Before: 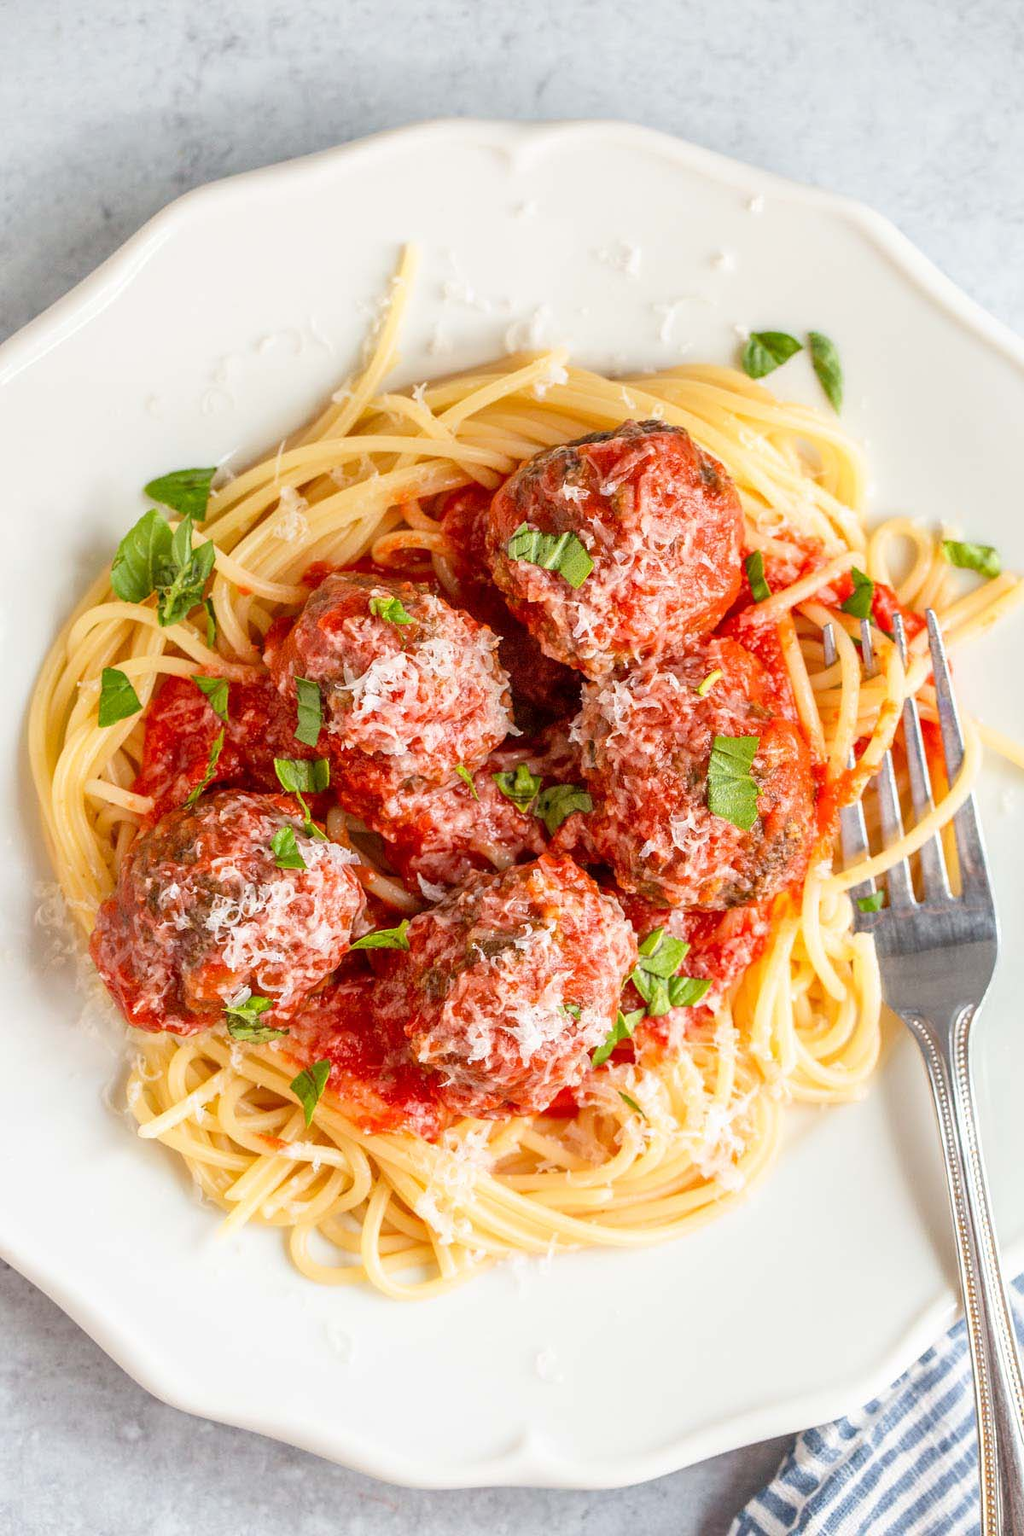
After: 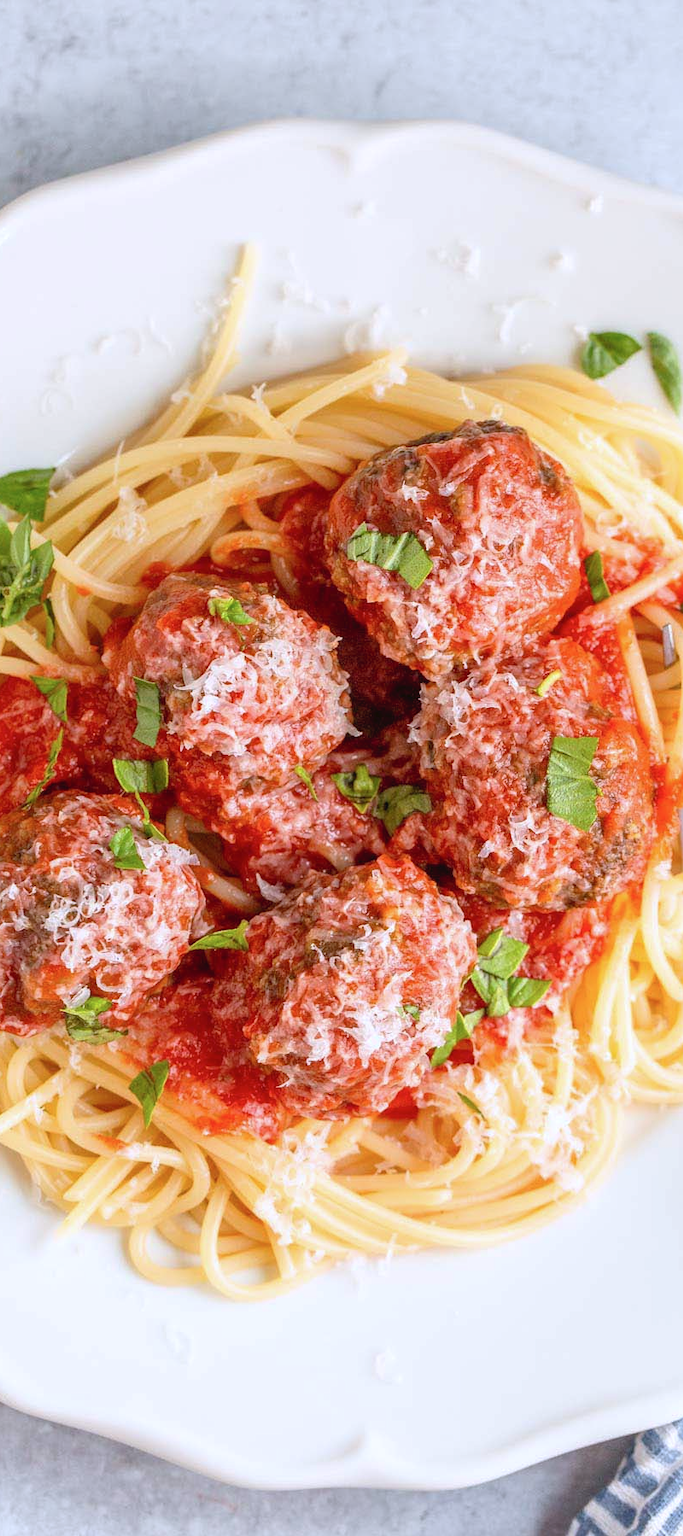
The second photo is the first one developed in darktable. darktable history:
crop and rotate: left 15.754%, right 17.579%
tone curve: curves: ch0 [(0, 0) (0.003, 0.032) (0.011, 0.034) (0.025, 0.039) (0.044, 0.055) (0.069, 0.078) (0.1, 0.111) (0.136, 0.147) (0.177, 0.191) (0.224, 0.238) (0.277, 0.291) (0.335, 0.35) (0.399, 0.41) (0.468, 0.48) (0.543, 0.547) (0.623, 0.621) (0.709, 0.699) (0.801, 0.789) (0.898, 0.884) (1, 1)], preserve colors none
white balance: emerald 1
color calibration: illuminant as shot in camera, x 0.358, y 0.373, temperature 4628.91 K
